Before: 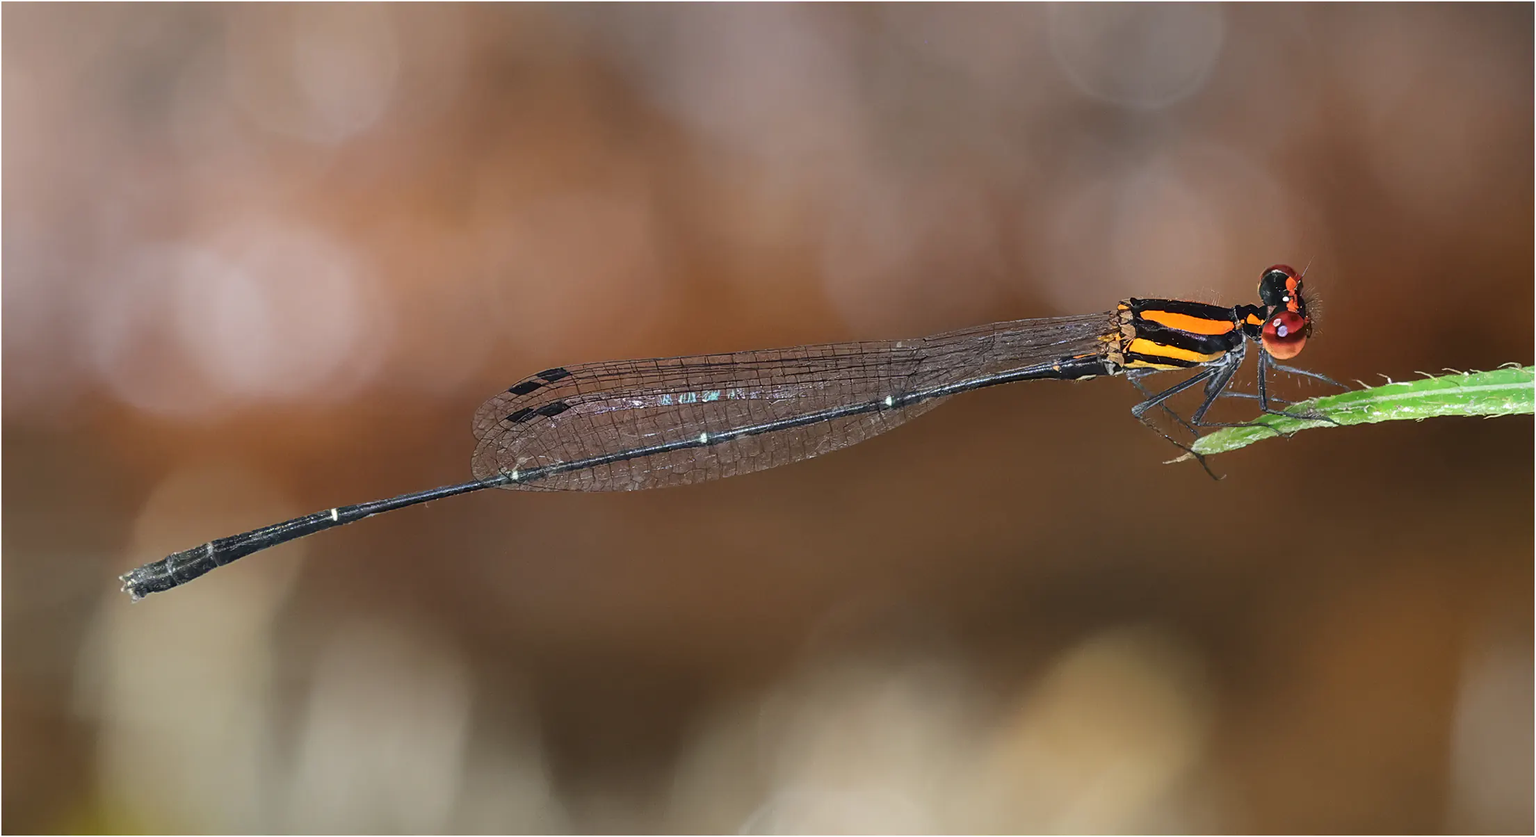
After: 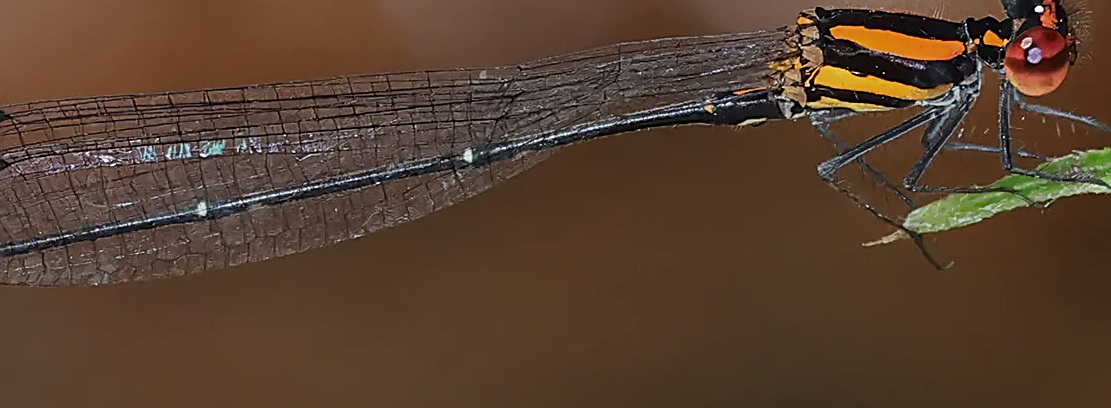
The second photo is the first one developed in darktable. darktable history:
crop: left 36.679%, top 35%, right 13.018%, bottom 31.089%
sharpen: amount 0.544
exposure: exposure -0.488 EV, compensate exposure bias true, compensate highlight preservation false
